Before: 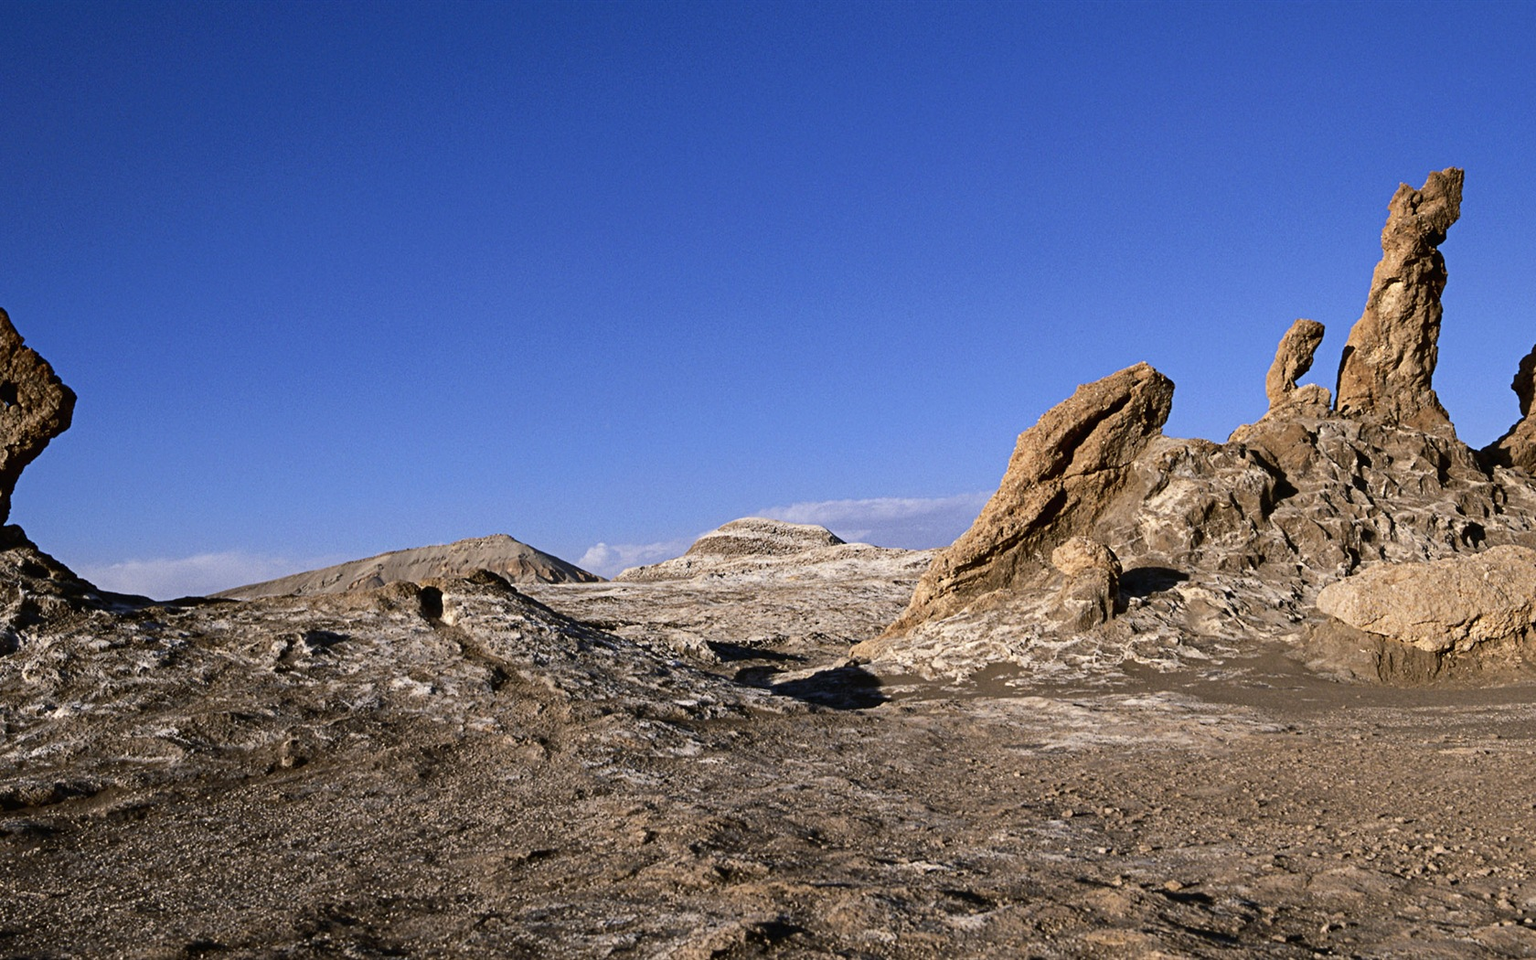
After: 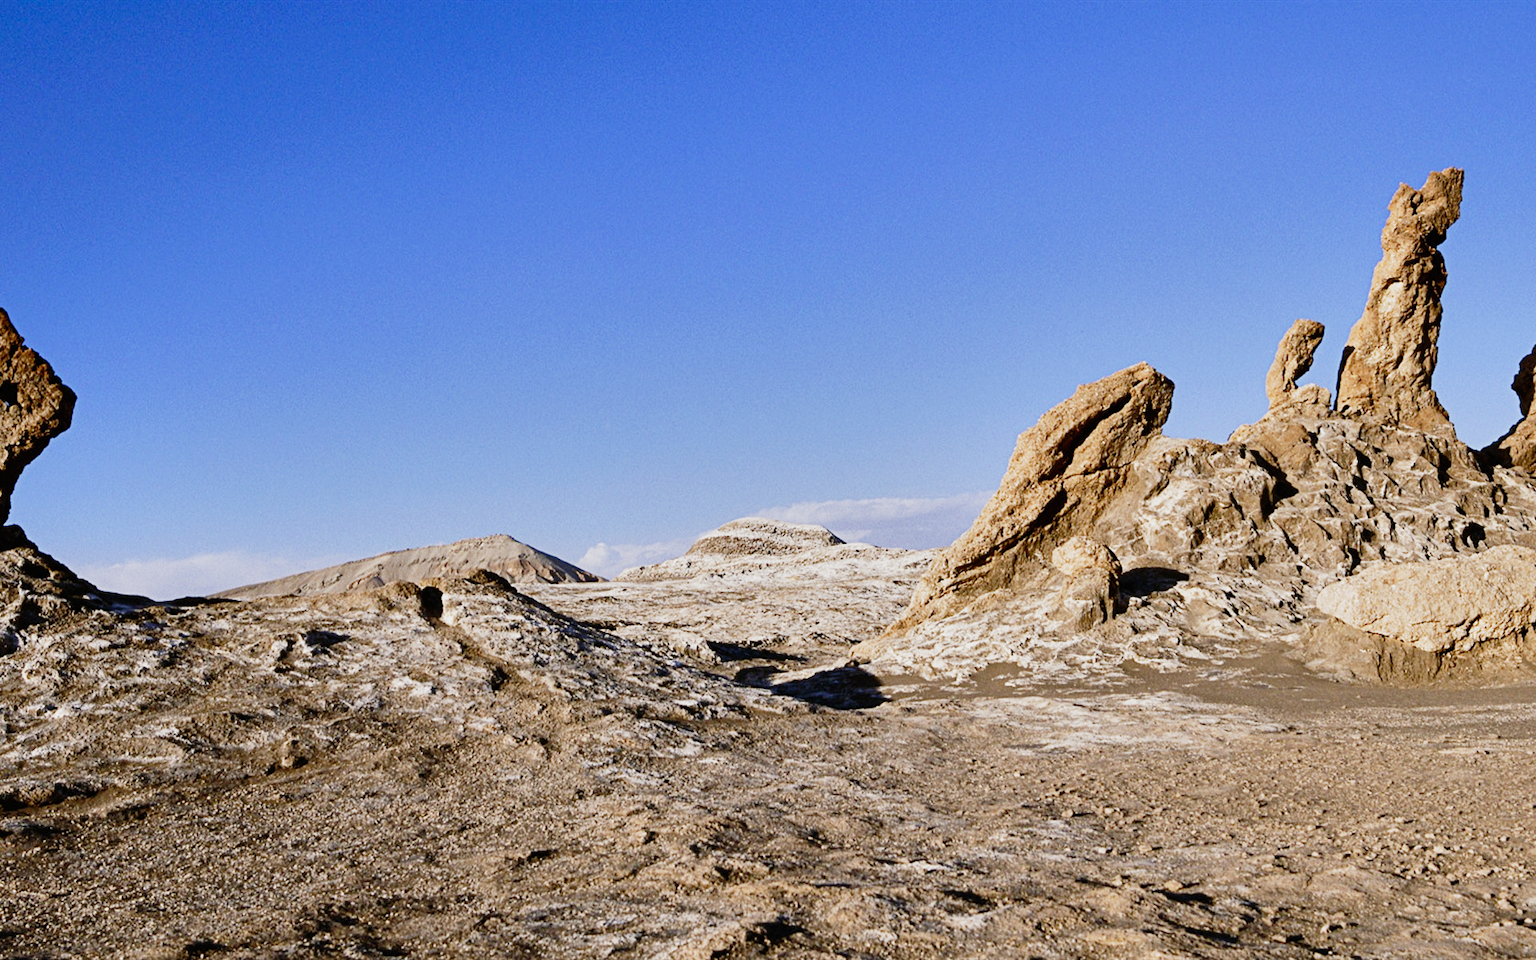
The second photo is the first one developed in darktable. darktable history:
exposure: black level correction 0, exposure 1.104 EV, compensate exposure bias true, compensate highlight preservation false
shadows and highlights: highlights color adjustment 0.113%, soften with gaussian
filmic rgb: black relative exposure -7.73 EV, white relative exposure 4.41 EV, hardness 3.75, latitude 37.12%, contrast 0.966, highlights saturation mix 10%, shadows ↔ highlights balance 4.06%, preserve chrominance no, color science v5 (2021), contrast in shadows safe, contrast in highlights safe
